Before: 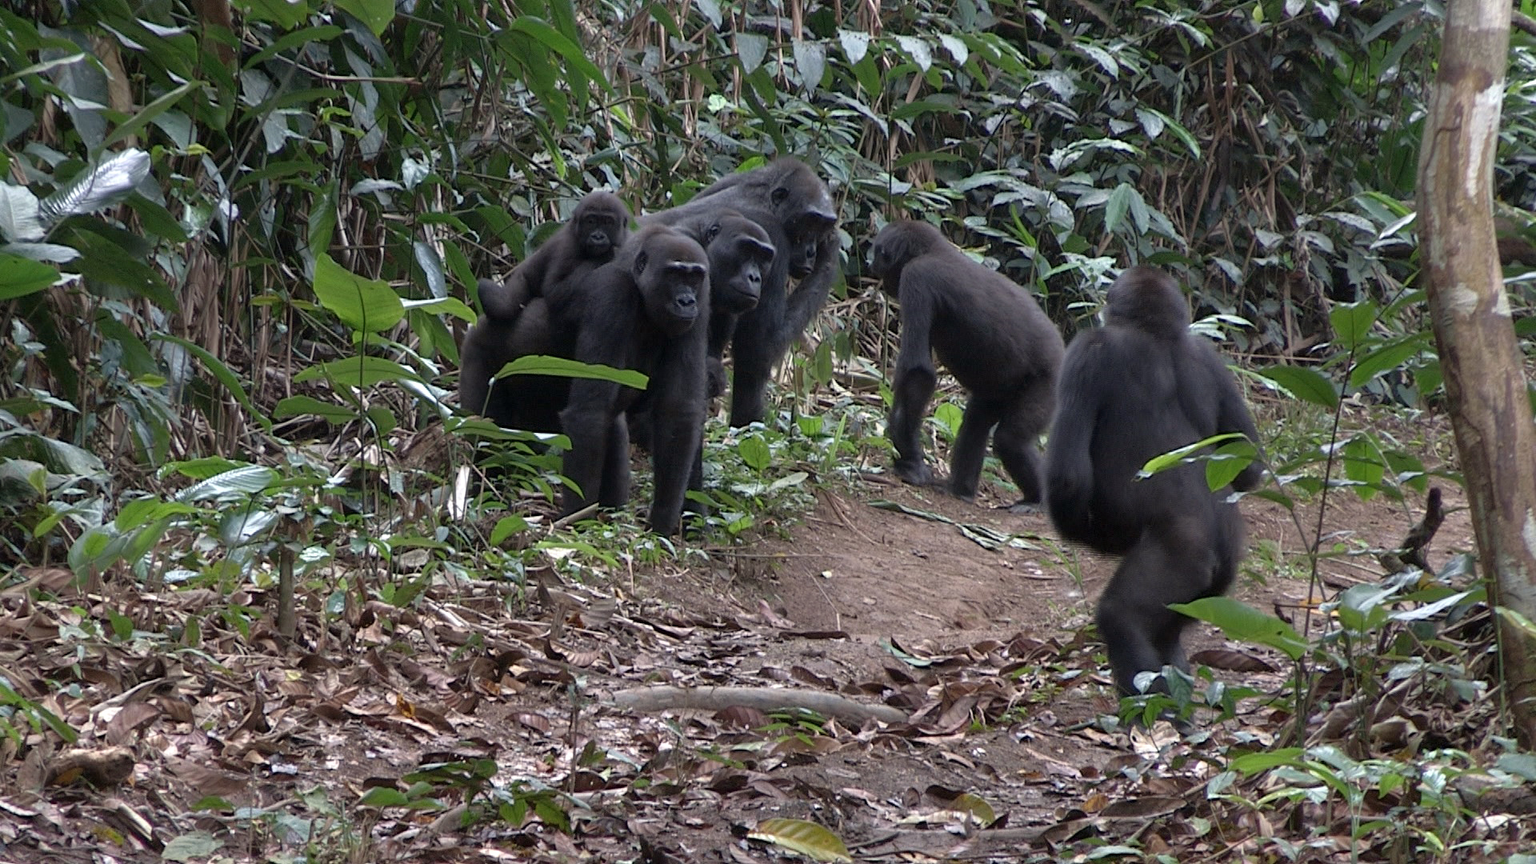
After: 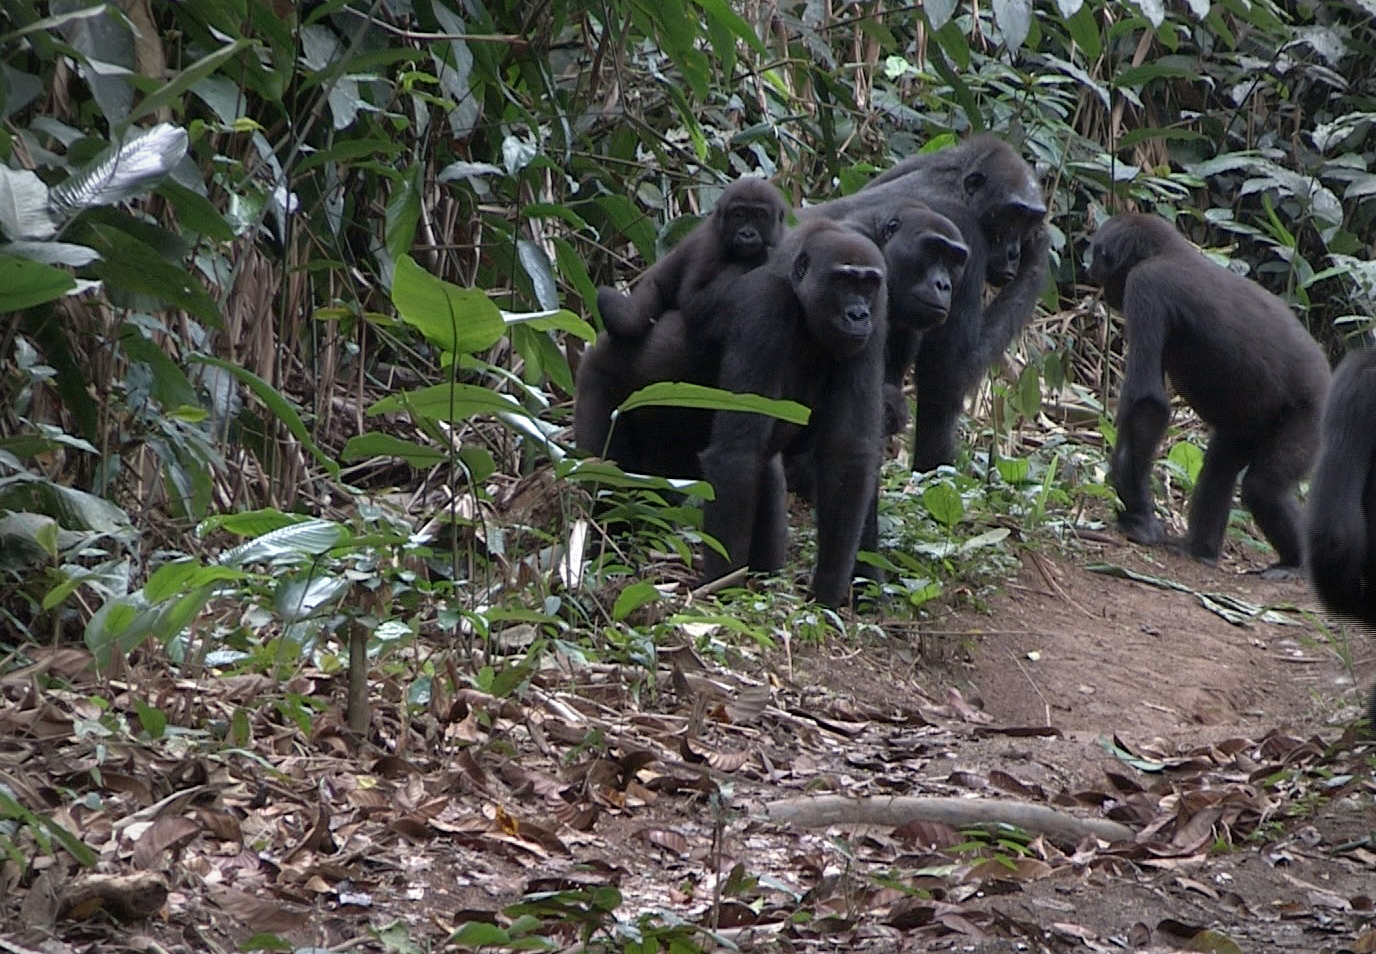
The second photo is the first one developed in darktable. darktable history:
vignetting: fall-off radius 60.92%
crop: top 5.803%, right 27.864%, bottom 5.804%
